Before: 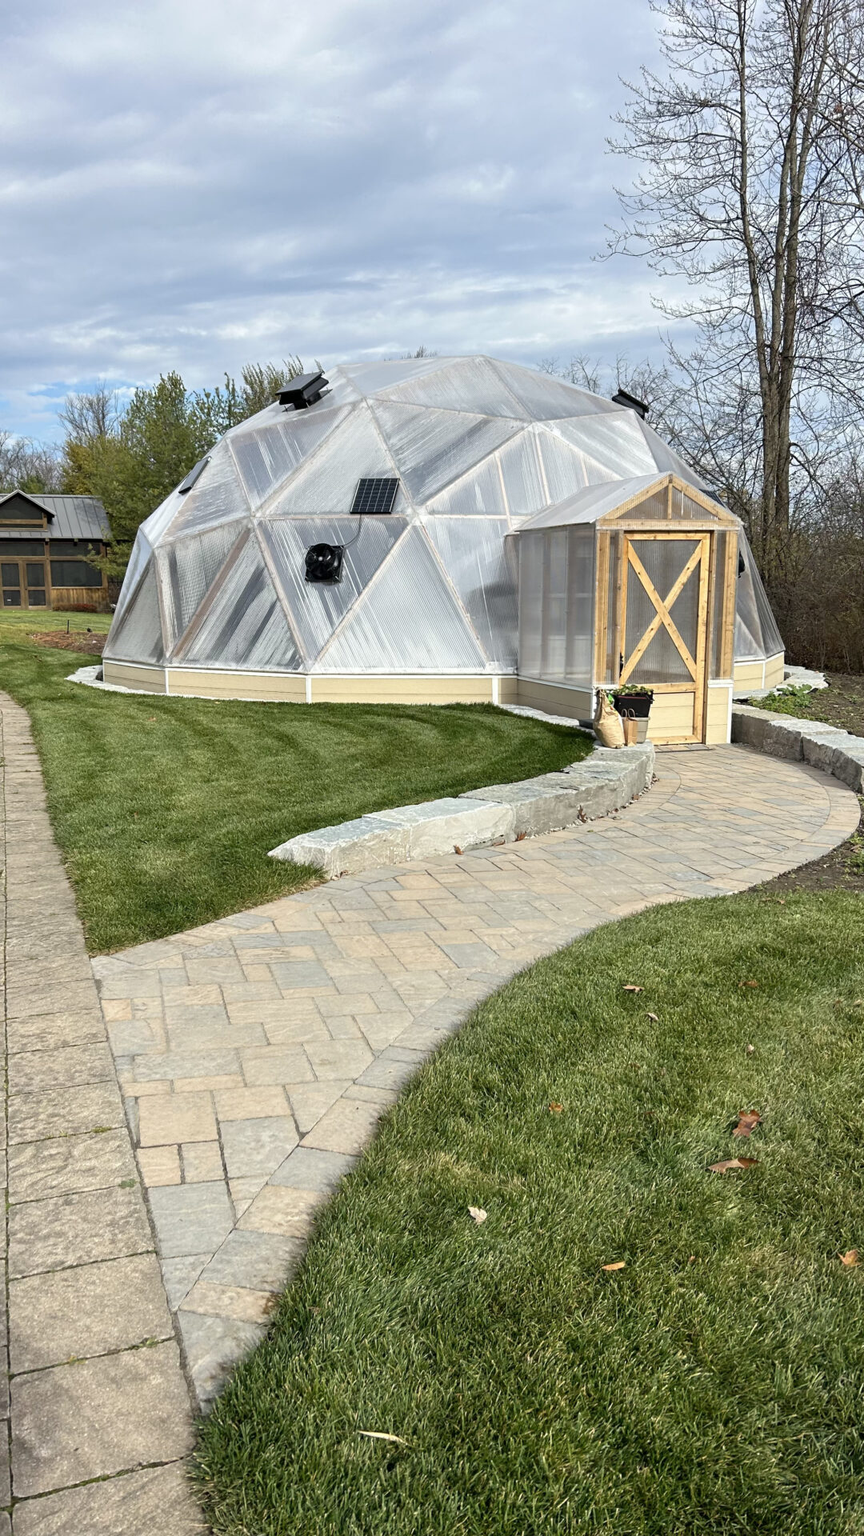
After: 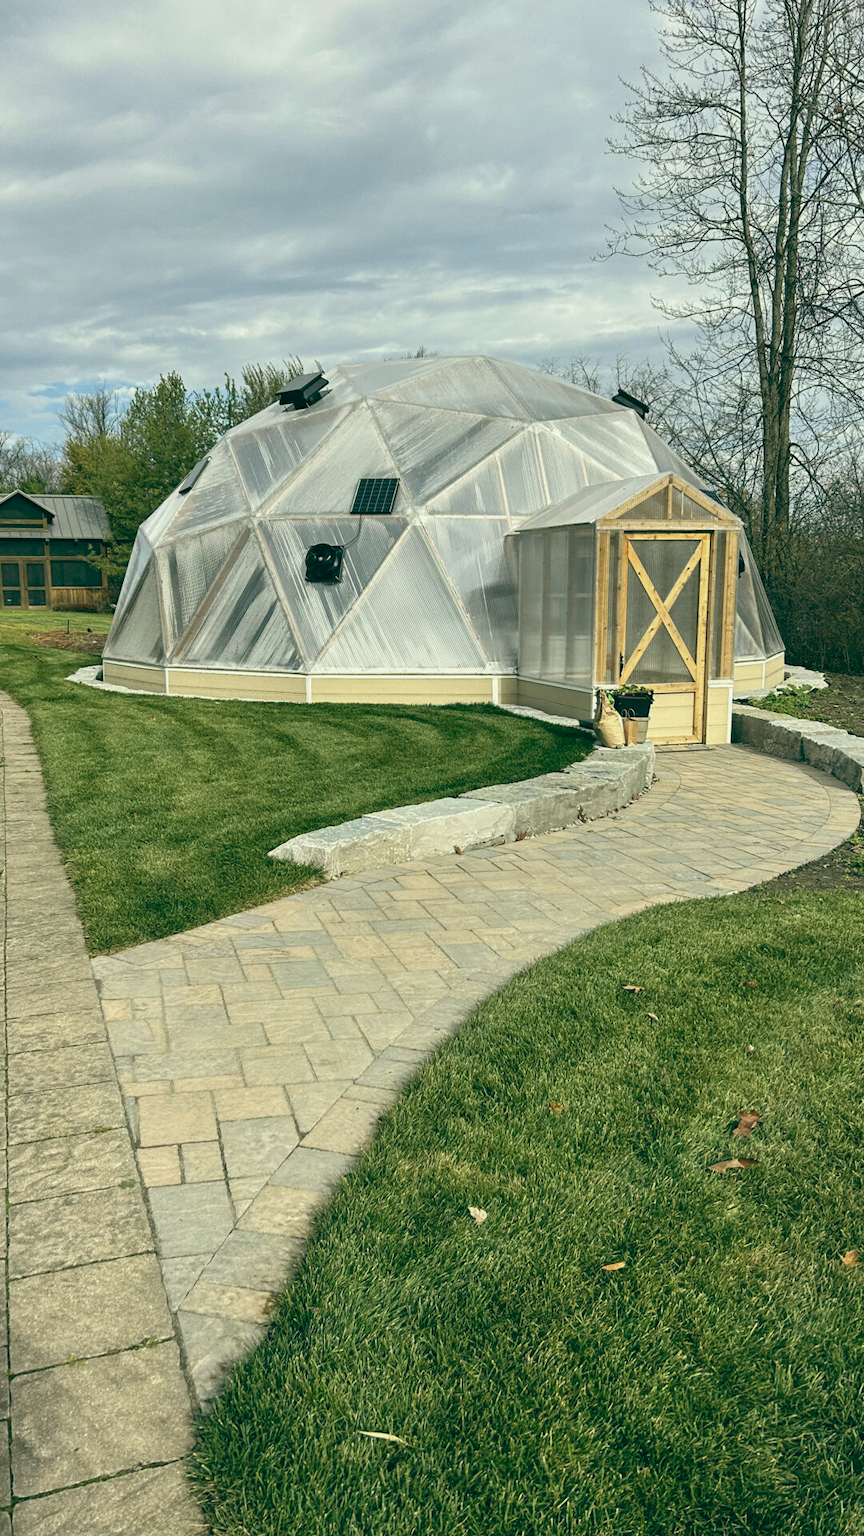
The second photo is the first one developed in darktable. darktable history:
color balance: lift [1.005, 0.99, 1.007, 1.01], gamma [1, 1.034, 1.032, 0.966], gain [0.873, 1.055, 1.067, 0.933]
local contrast: highlights 100%, shadows 100%, detail 120%, midtone range 0.2
grain: coarseness 0.09 ISO, strength 10%
